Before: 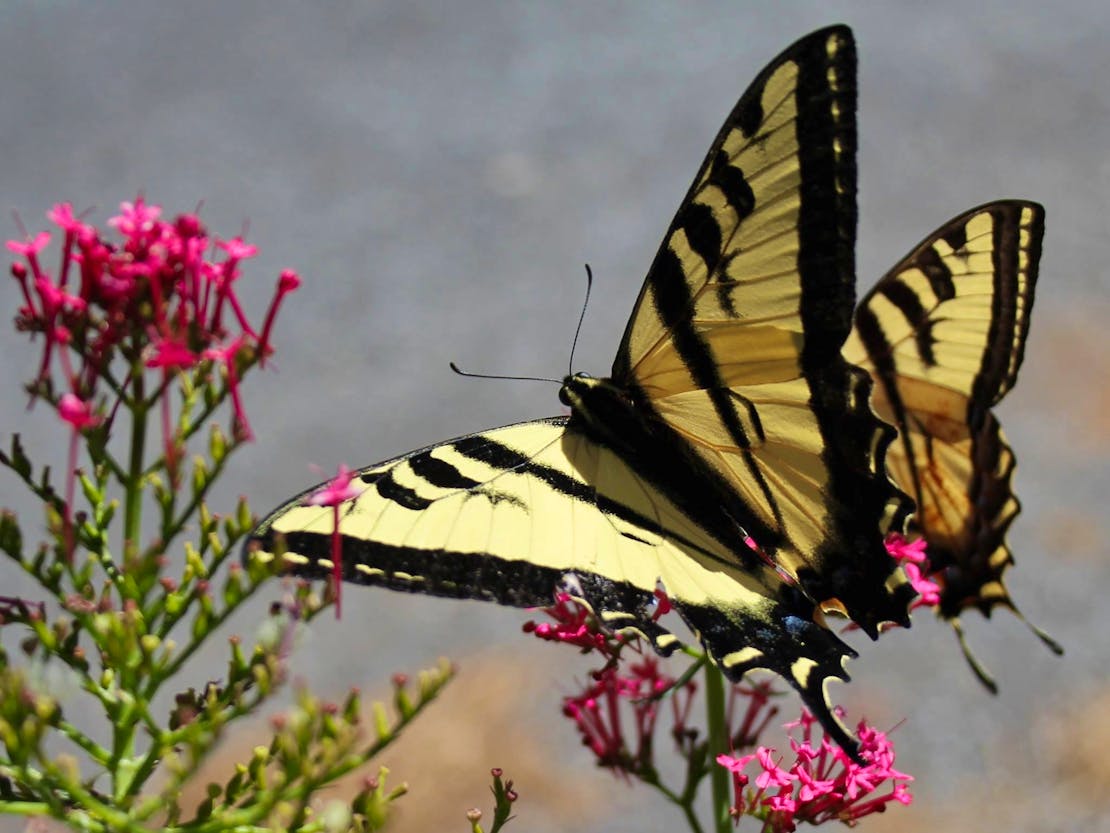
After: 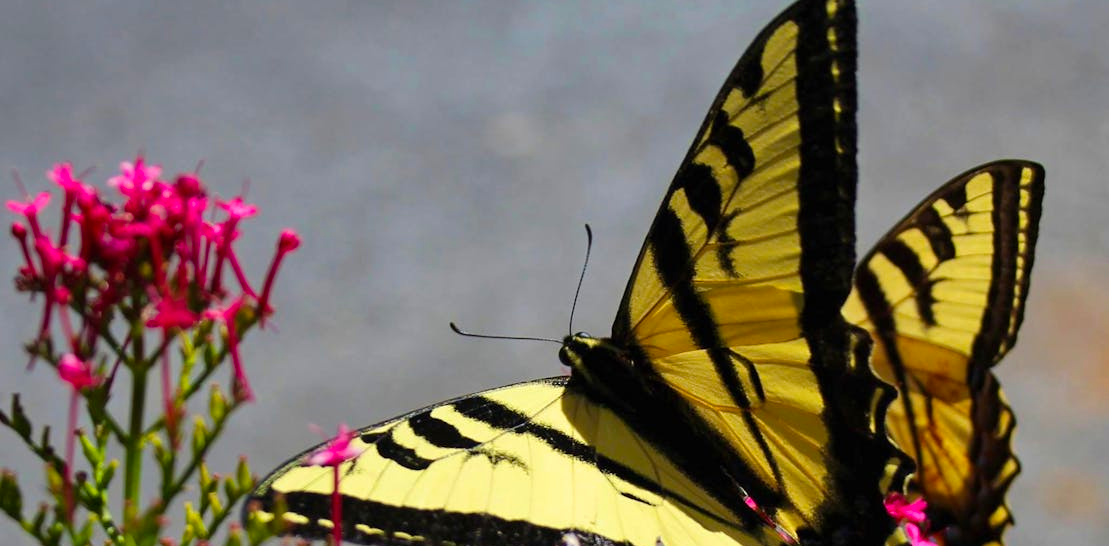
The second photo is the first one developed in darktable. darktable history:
crop and rotate: top 4.848%, bottom 29.503%
color balance rgb: perceptual saturation grading › global saturation 20%, global vibrance 20%
